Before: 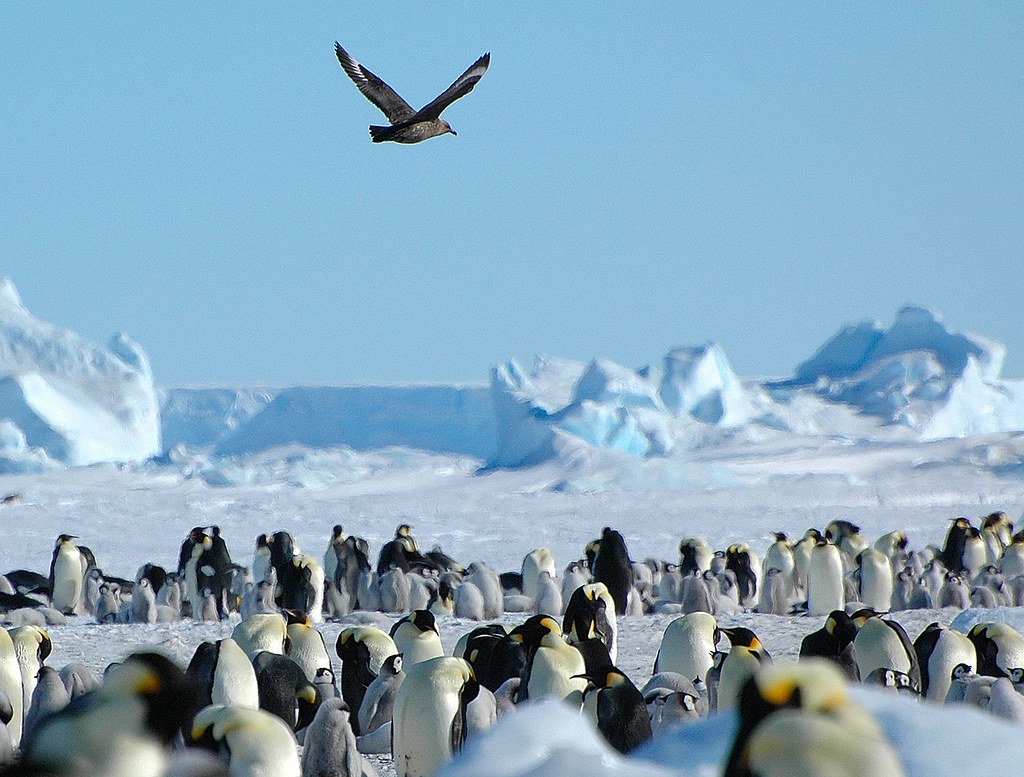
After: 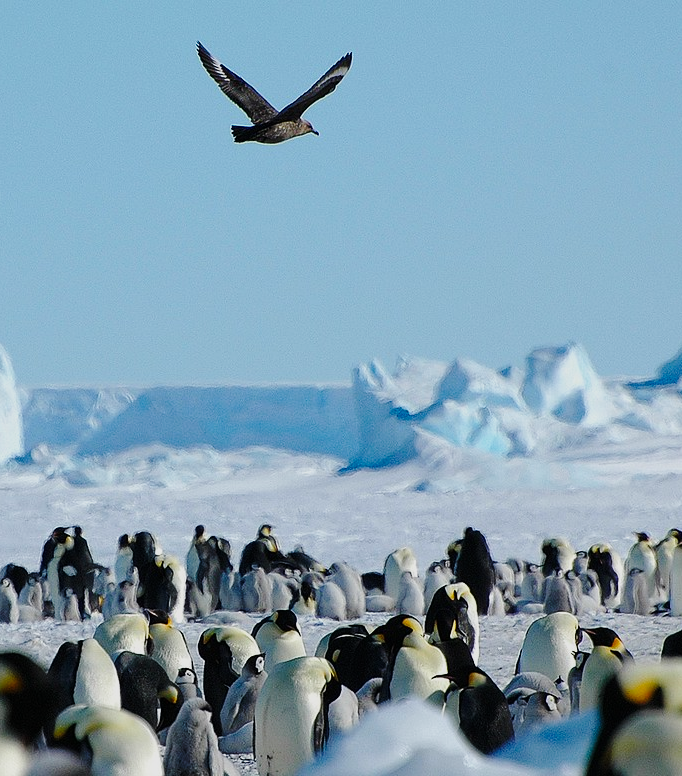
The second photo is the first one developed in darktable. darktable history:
exposure: exposure -1 EV, compensate highlight preservation false
crop and rotate: left 13.537%, right 19.796%
base curve: curves: ch0 [(0, 0) (0.028, 0.03) (0.121, 0.232) (0.46, 0.748) (0.859, 0.968) (1, 1)], preserve colors none
